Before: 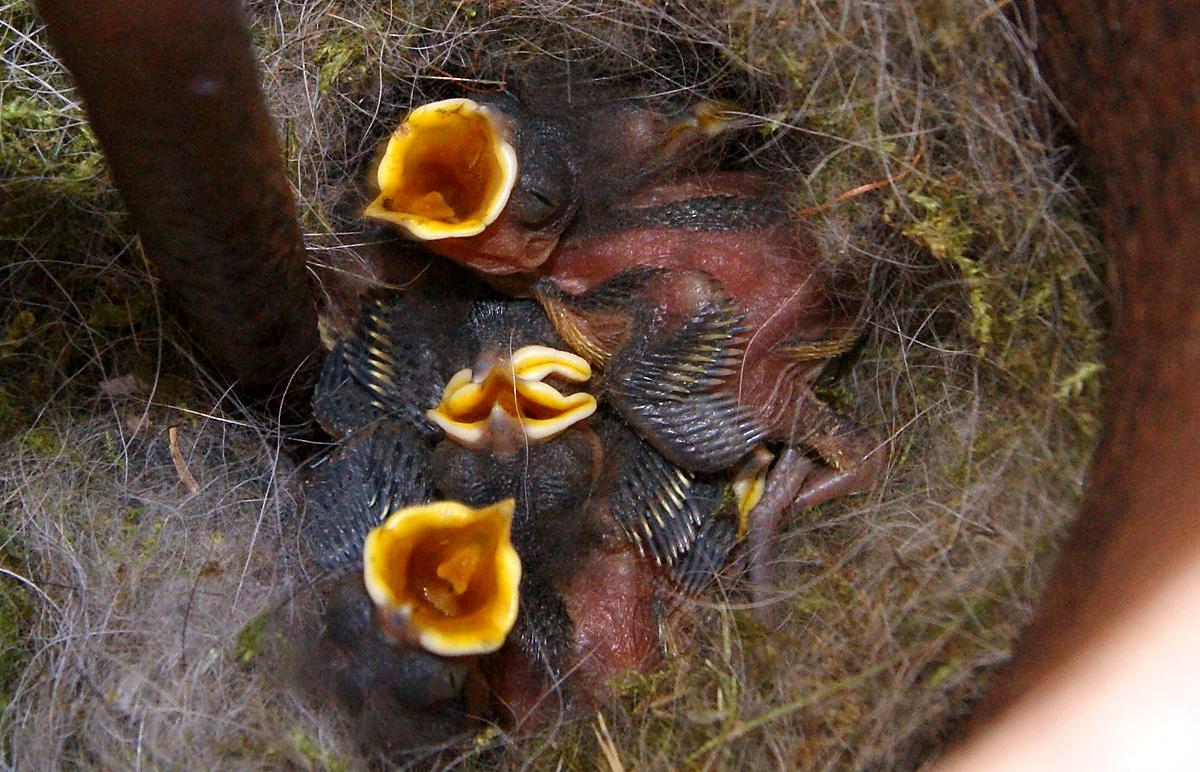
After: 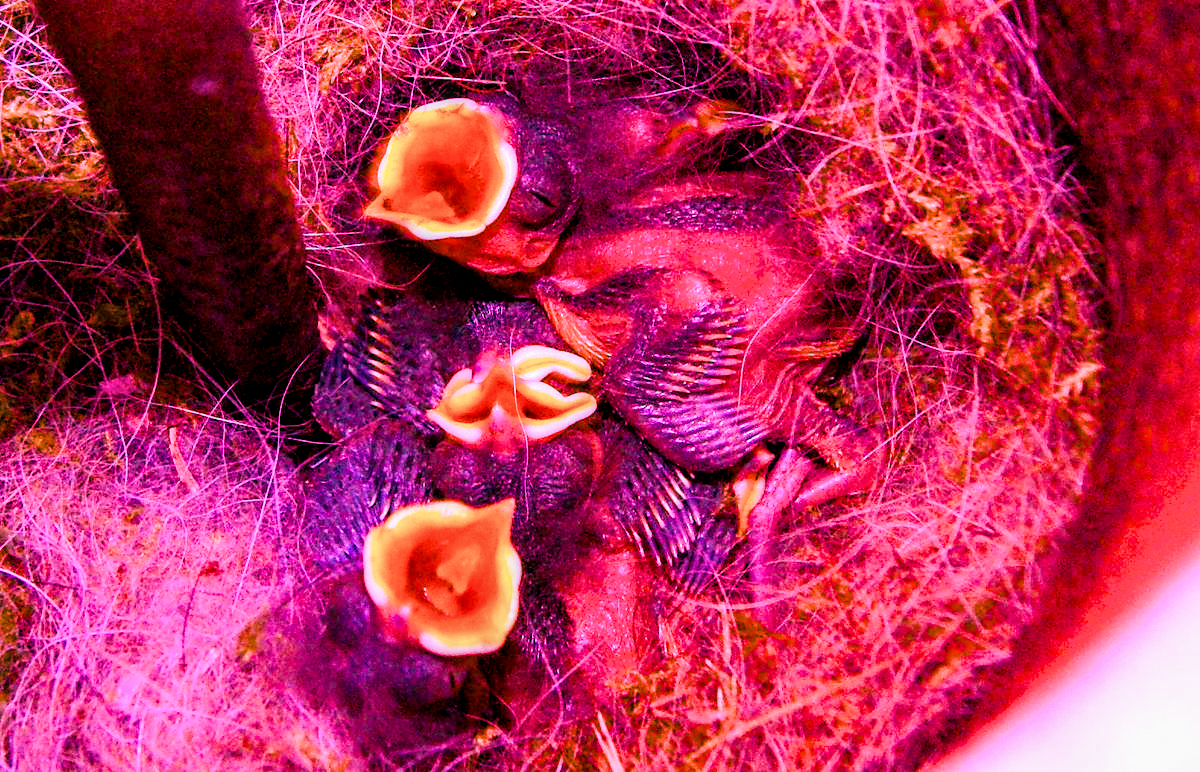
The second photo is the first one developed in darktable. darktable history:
local contrast: on, module defaults
raw chromatic aberrations: on, module defaults
exposure: black level correction 0.001, exposure 0.5 EV, compensate exposure bias true, compensate highlight preservation false
filmic rgb: black relative exposure -7.65 EV, white relative exposure 4.56 EV, hardness 3.61
highlight reconstruction: method reconstruct color, iterations 1, diameter of reconstruction 64 px
hot pixels: on, module defaults
lens correction: scale 1.01, crop 1, focal 85, aperture 2.8, distance 10.02, camera "Canon EOS RP", lens "Canon RF 85mm F2 MACRO IS STM"
raw denoise: x [[0, 0.25, 0.5, 0.75, 1] ×4]
tone equalizer "mask blending: all purposes": on, module defaults
color balance rgb: linear chroma grading › global chroma 9%, perceptual saturation grading › global saturation 36%, perceptual saturation grading › shadows 35%, perceptual brilliance grading › global brilliance 15%, perceptual brilliance grading › shadows -35%, global vibrance 15%
white balance: red 2.04, blue 1.628
